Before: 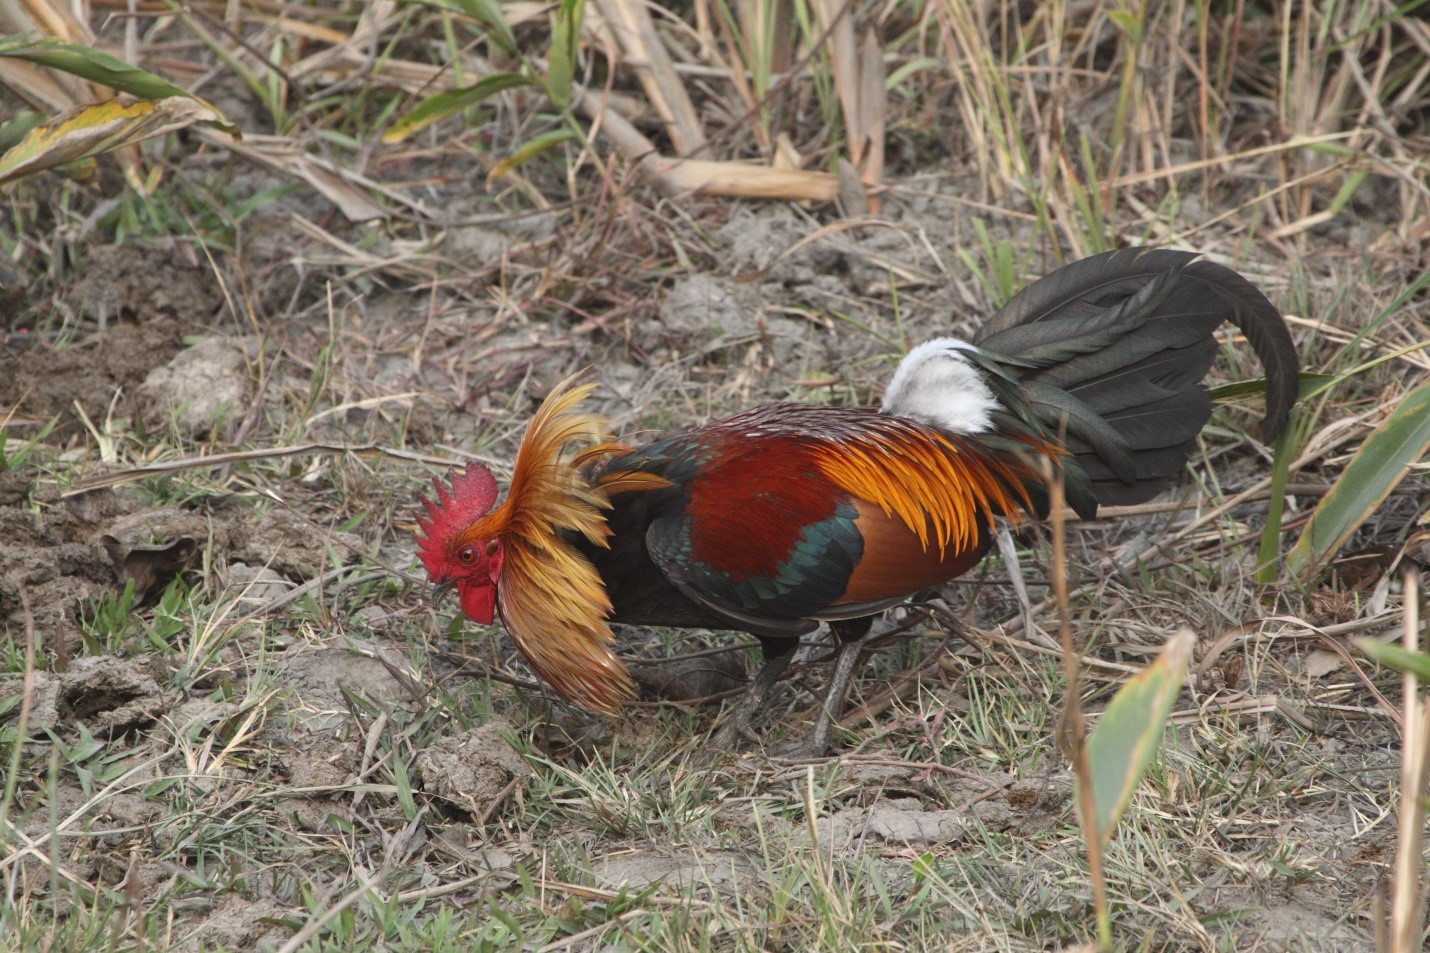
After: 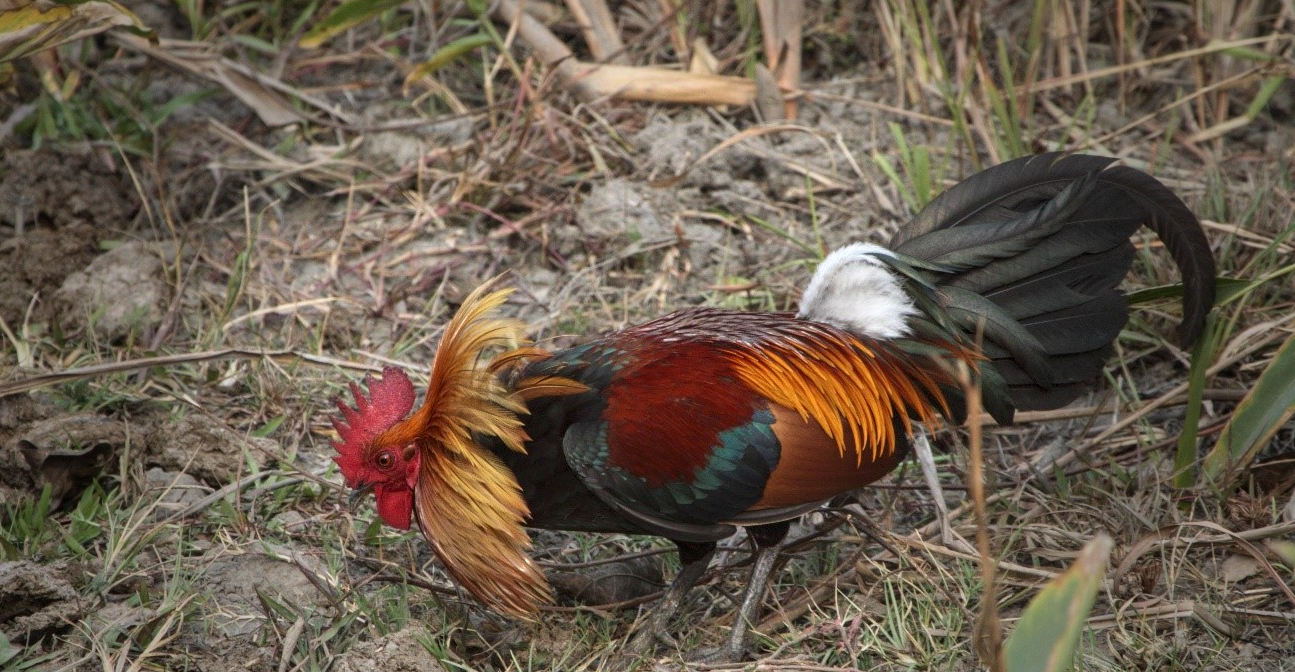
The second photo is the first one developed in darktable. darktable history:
velvia: on, module defaults
crop: left 5.841%, top 10.03%, right 3.555%, bottom 19.357%
vignetting: fall-off start 40.68%, fall-off radius 40.07%, saturation -0.032, center (-0.034, 0.145), dithering 8-bit output, unbound false
local contrast: detail 130%
tone curve: preserve colors none
